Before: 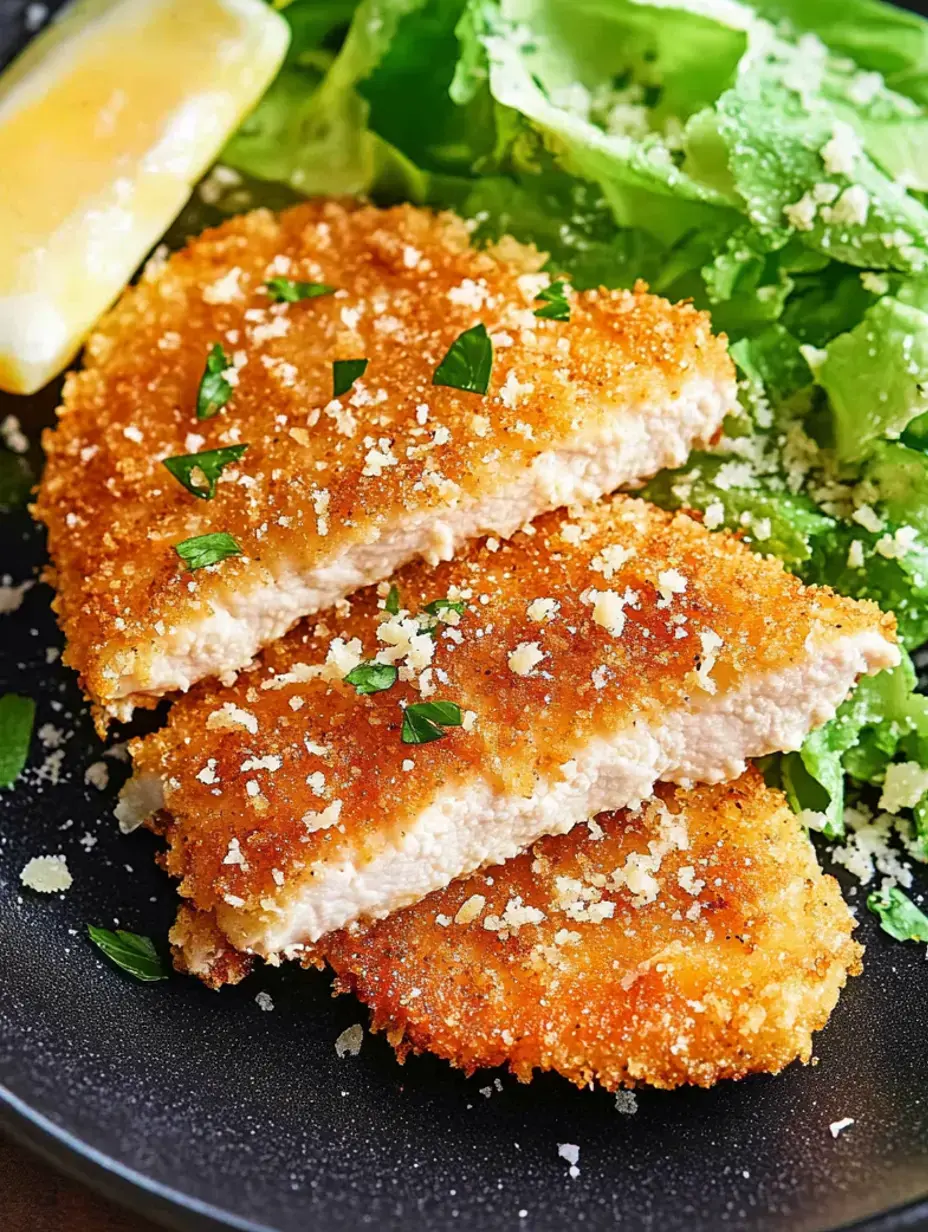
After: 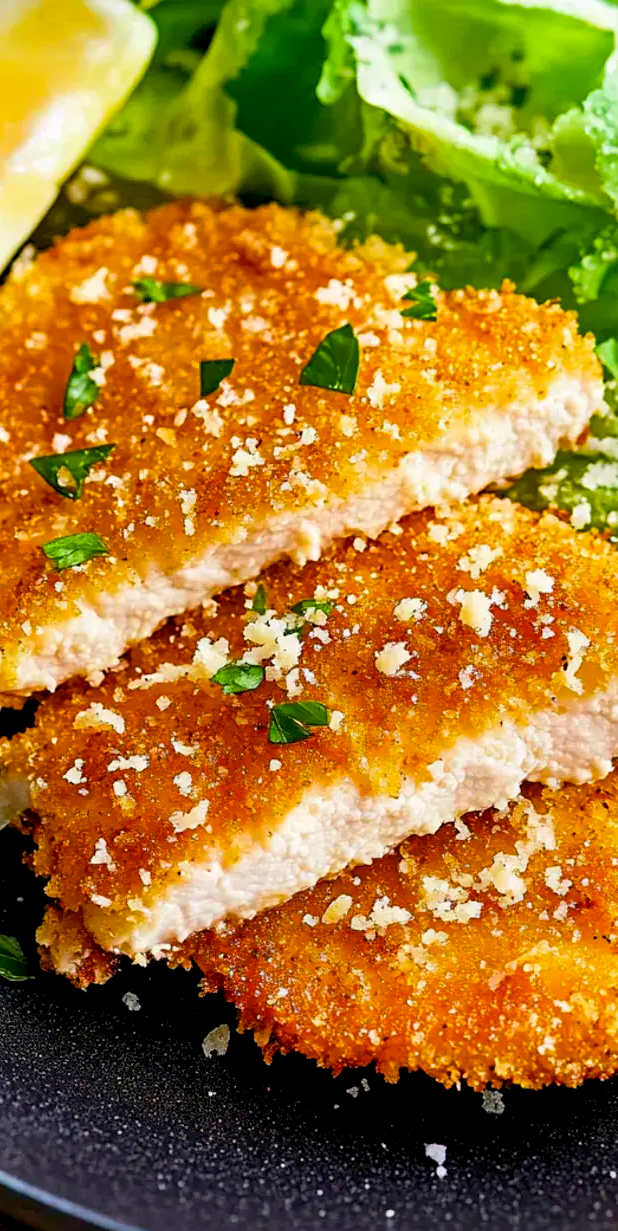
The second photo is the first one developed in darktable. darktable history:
tone equalizer: on, module defaults
crop and rotate: left 14.367%, right 18.938%
color balance rgb: power › chroma 0.268%, power › hue 61.41°, global offset › luminance -0.899%, perceptual saturation grading › global saturation 19.408%, global vibrance 20%
